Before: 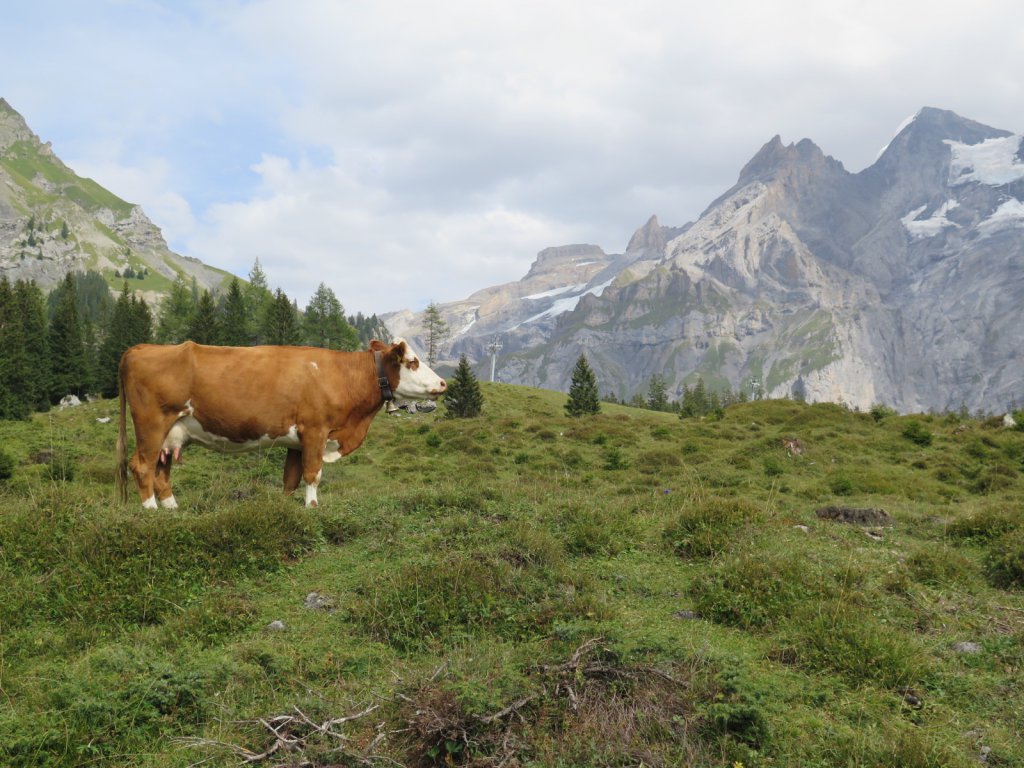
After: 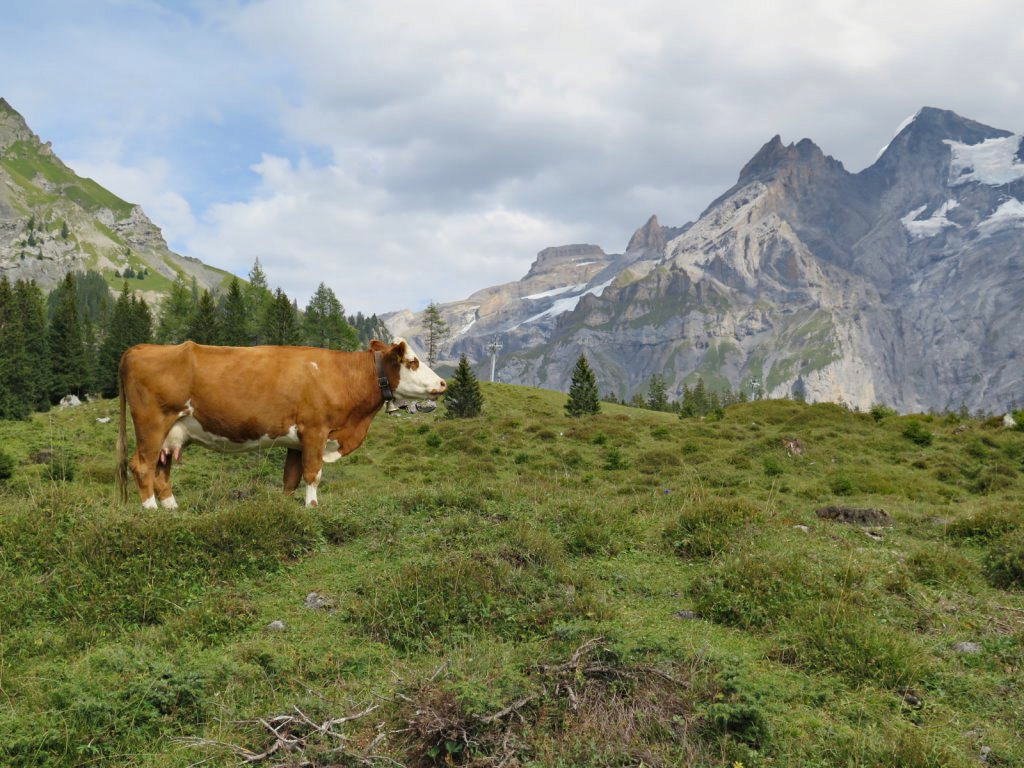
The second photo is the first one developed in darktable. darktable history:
shadows and highlights: shadows 60, soften with gaussian
haze removal: strength 0.29, distance 0.25, compatibility mode true, adaptive false
